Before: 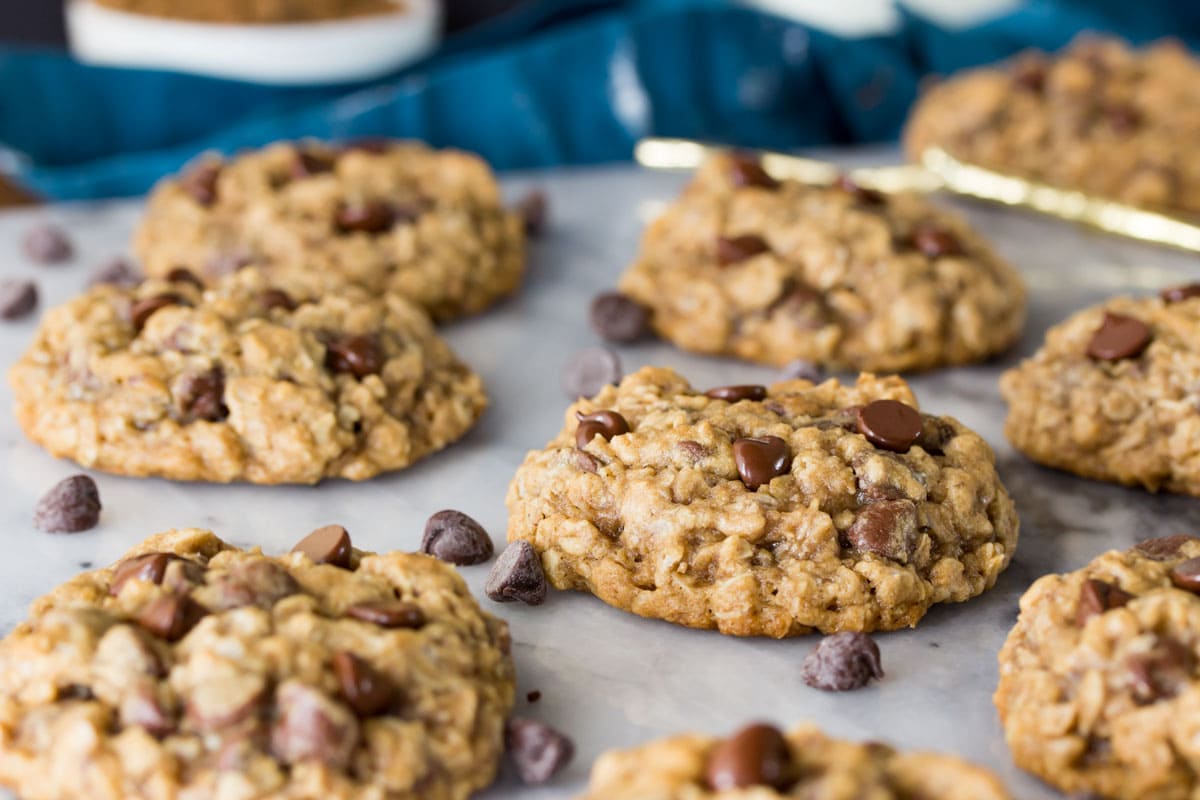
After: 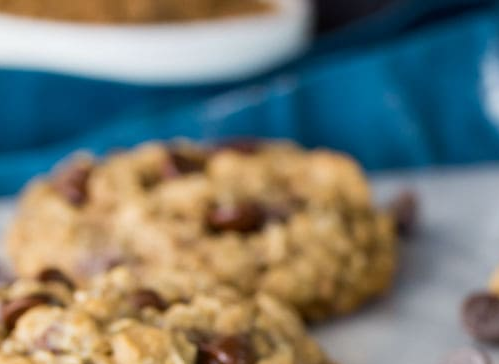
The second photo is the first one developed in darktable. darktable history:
crop and rotate: left 10.83%, top 0.086%, right 47.509%, bottom 54.35%
